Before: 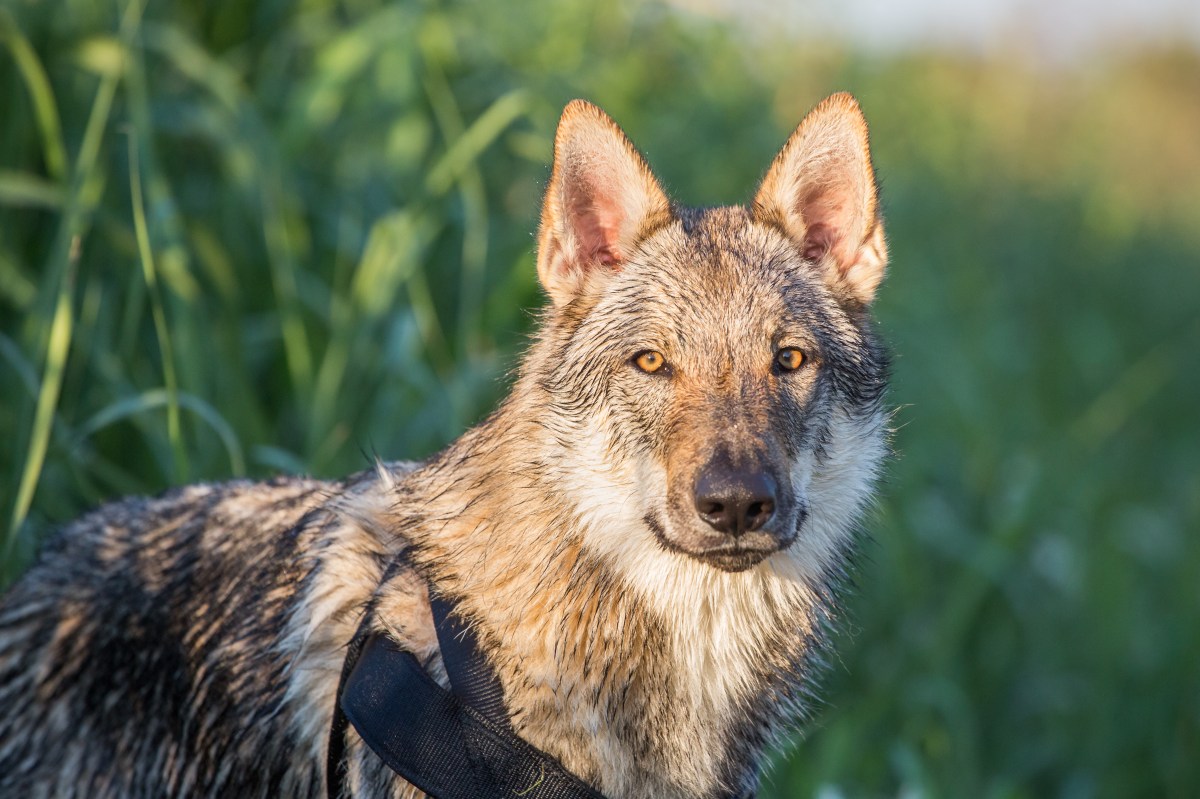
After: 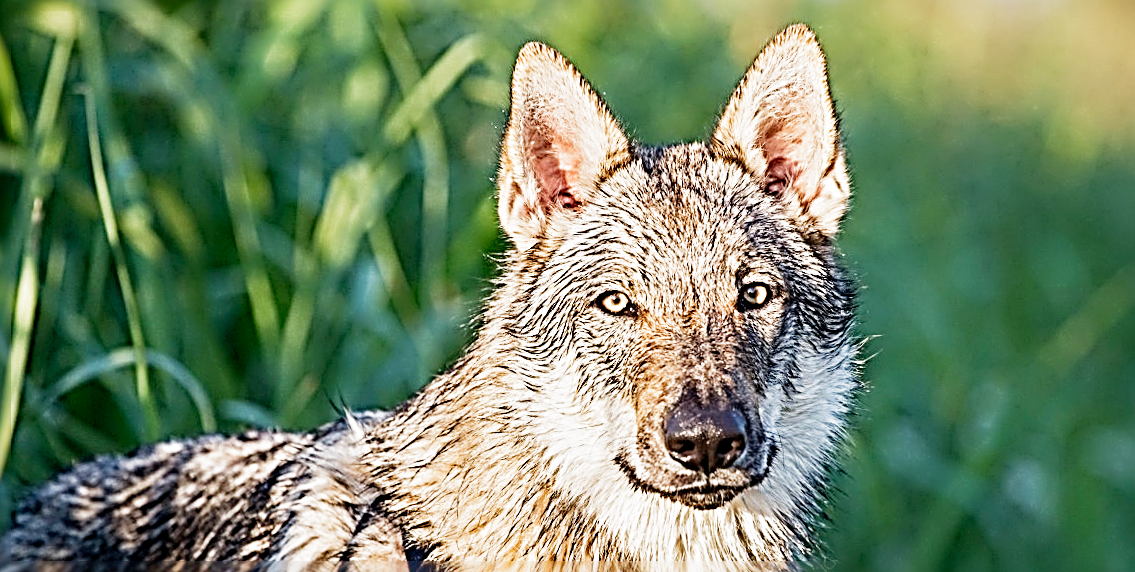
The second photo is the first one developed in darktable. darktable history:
filmic rgb: middle gray luminance 12.74%, black relative exposure -10.13 EV, white relative exposure 3.47 EV, threshold 6 EV, target black luminance 0%, hardness 5.74, latitude 44.69%, contrast 1.221, highlights saturation mix 5%, shadows ↔ highlights balance 26.78%, add noise in highlights 0, preserve chrominance no, color science v3 (2019), use custom middle-gray values true, iterations of high-quality reconstruction 0, contrast in highlights soft, enable highlight reconstruction true
sharpen: radius 4.001, amount 2
rotate and perspective: rotation -2.12°, lens shift (vertical) 0.009, lens shift (horizontal) -0.008, automatic cropping original format, crop left 0.036, crop right 0.964, crop top 0.05, crop bottom 0.959
crop: left 0.387%, top 5.469%, bottom 19.809%
